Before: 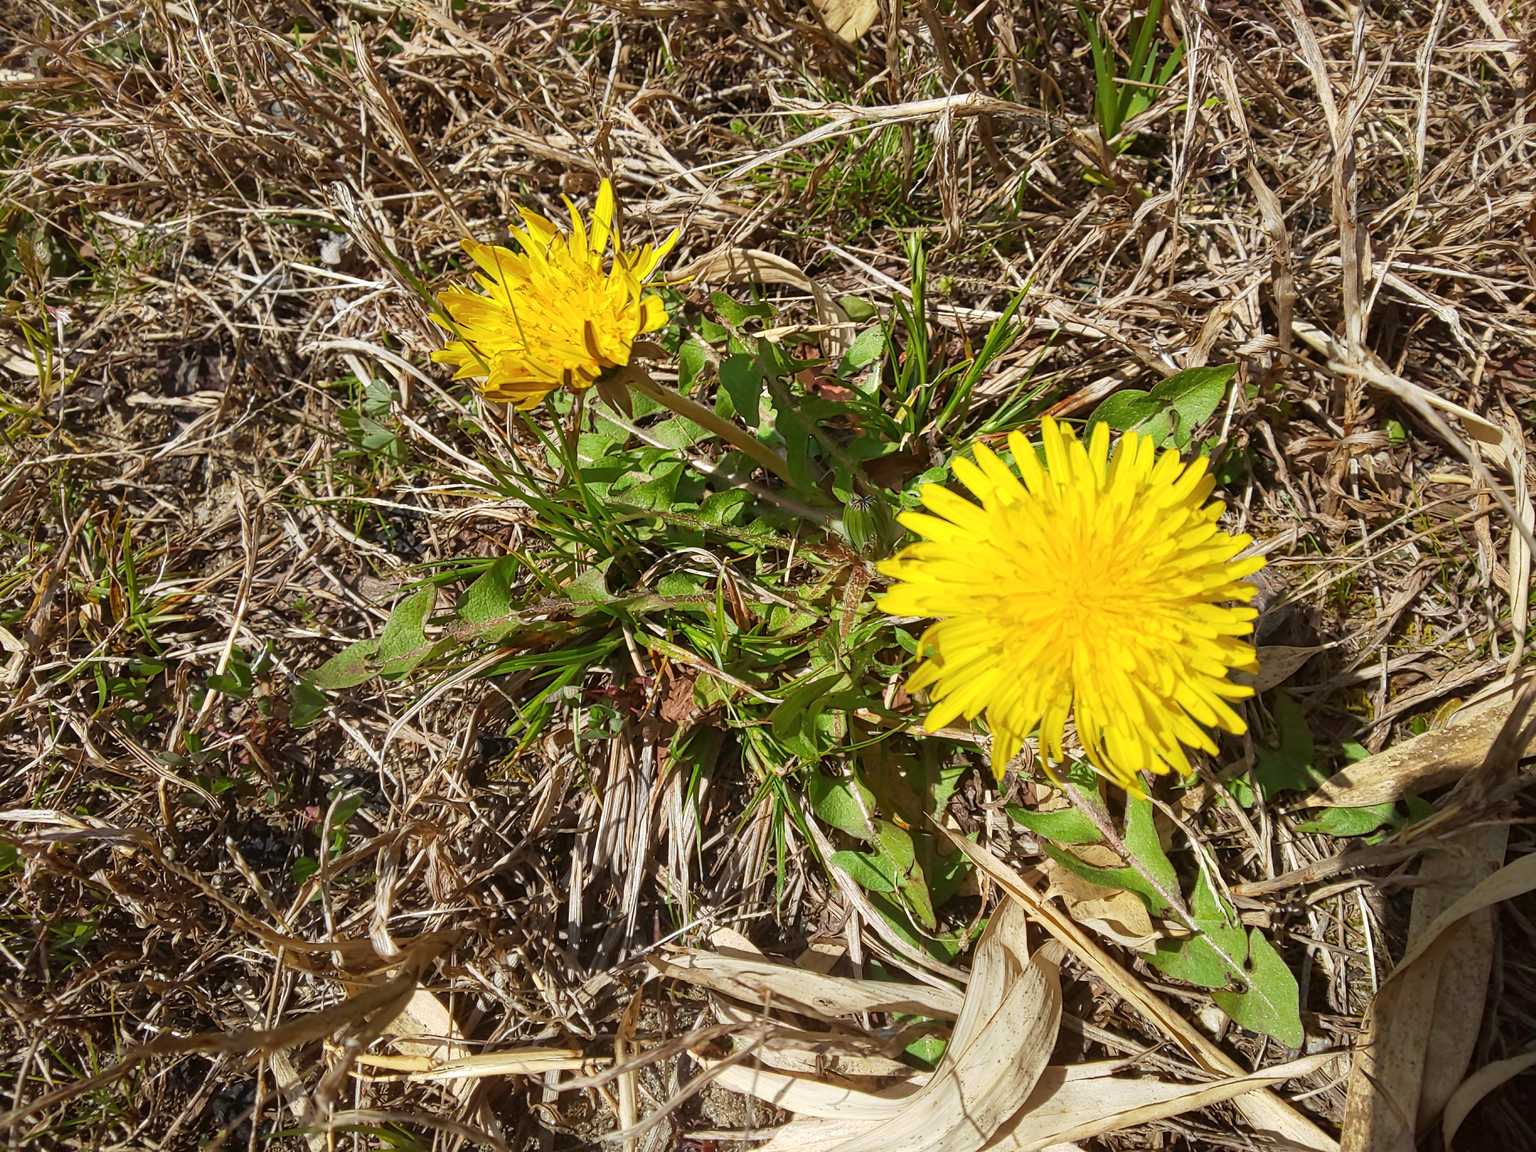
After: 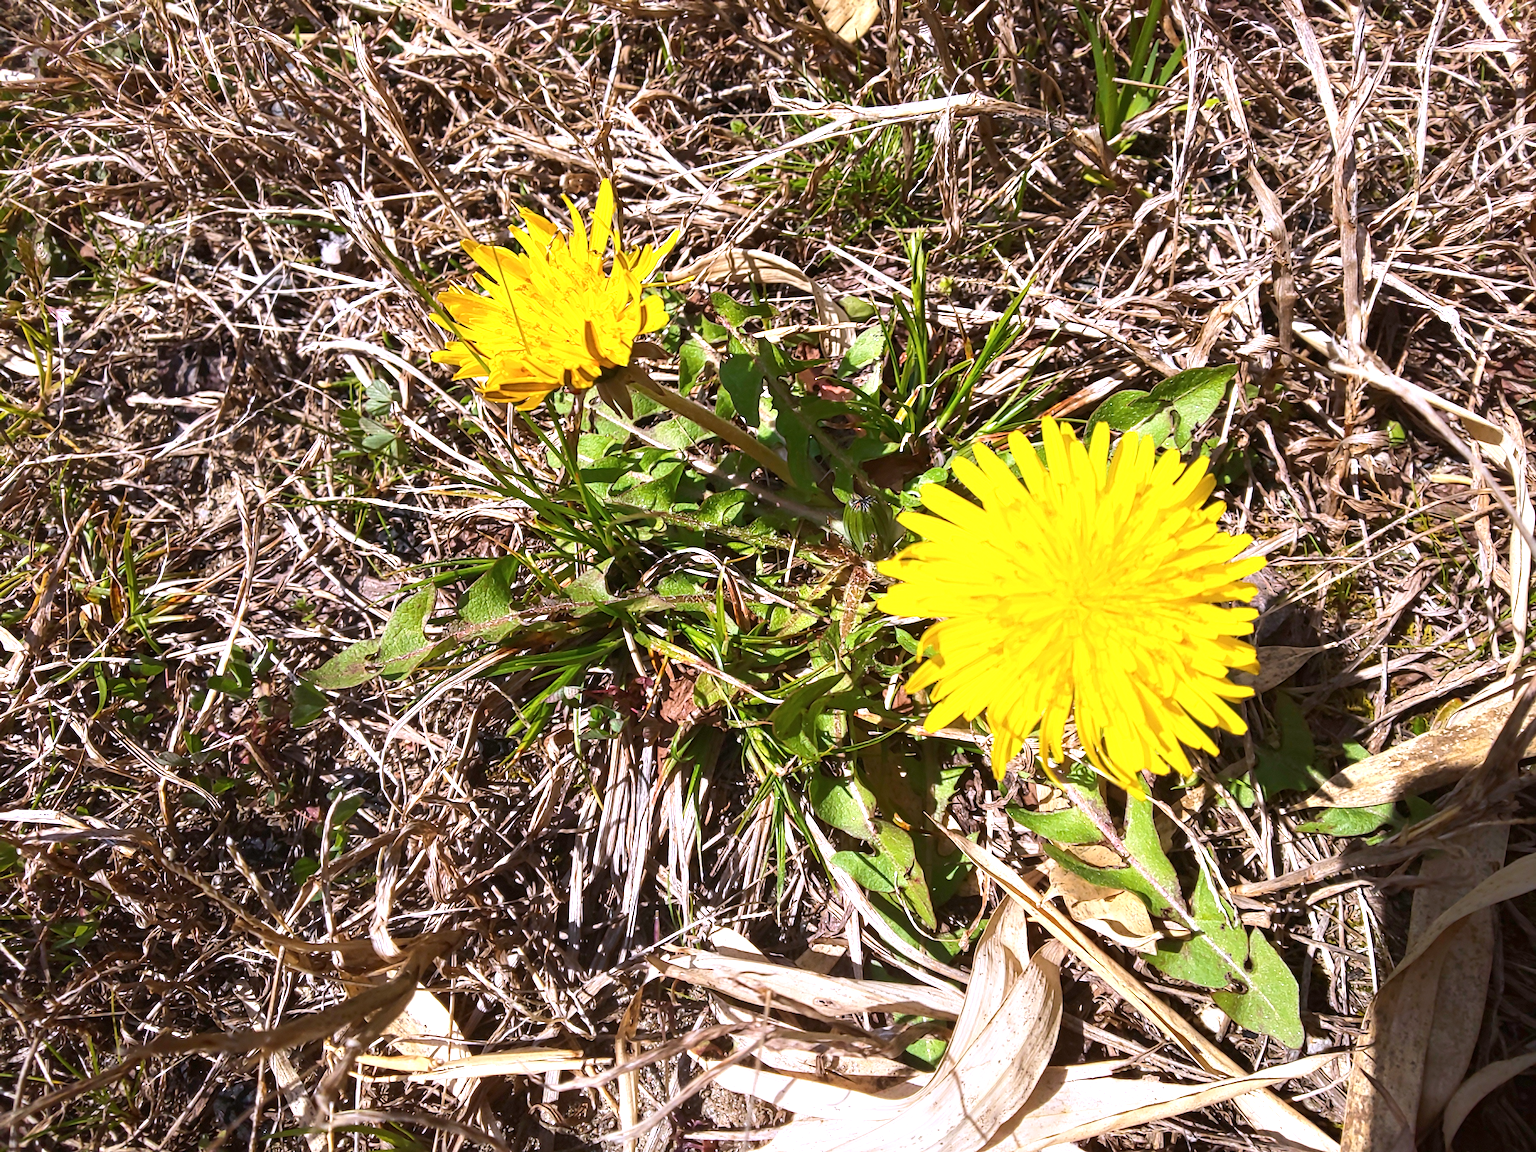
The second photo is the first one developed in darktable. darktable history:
tone equalizer: -8 EV 0.001 EV, -7 EV -0.002 EV, -6 EV 0.002 EV, -5 EV -0.03 EV, -4 EV -0.116 EV, -3 EV -0.169 EV, -2 EV 0.24 EV, -1 EV 0.702 EV, +0 EV 0.493 EV
white balance: red 1.042, blue 1.17
